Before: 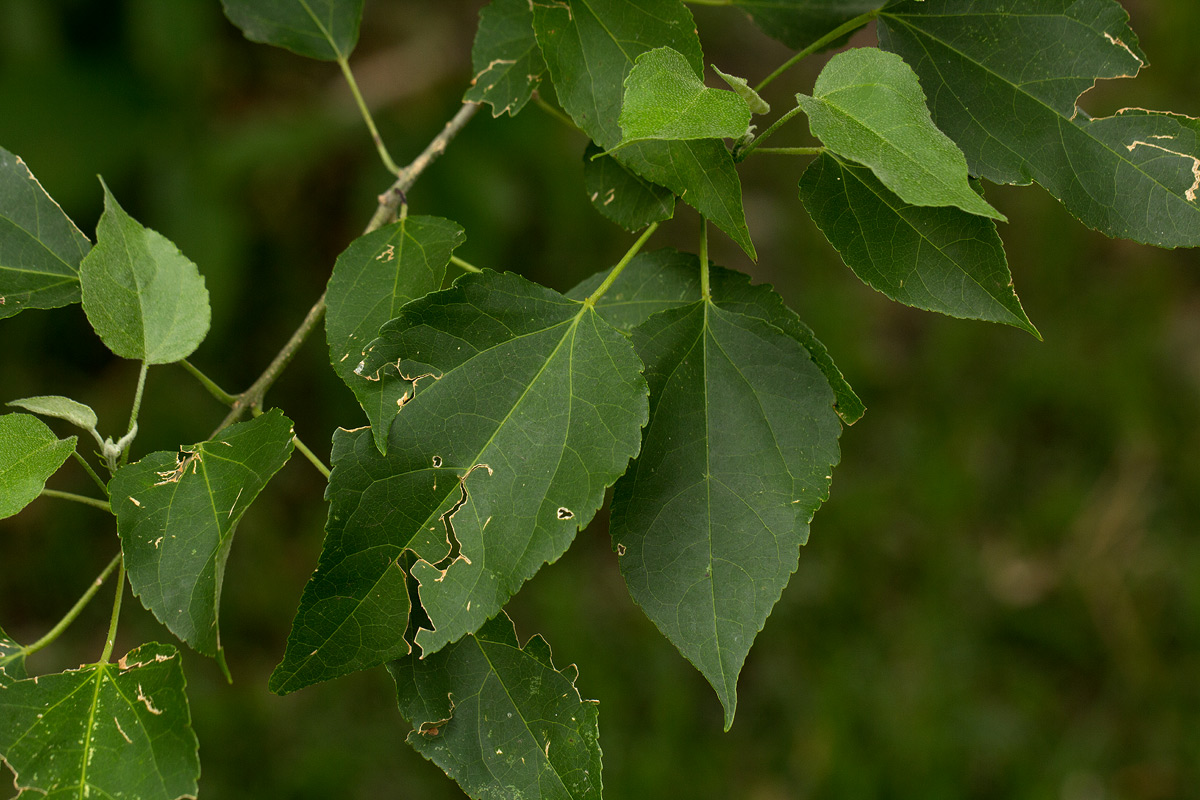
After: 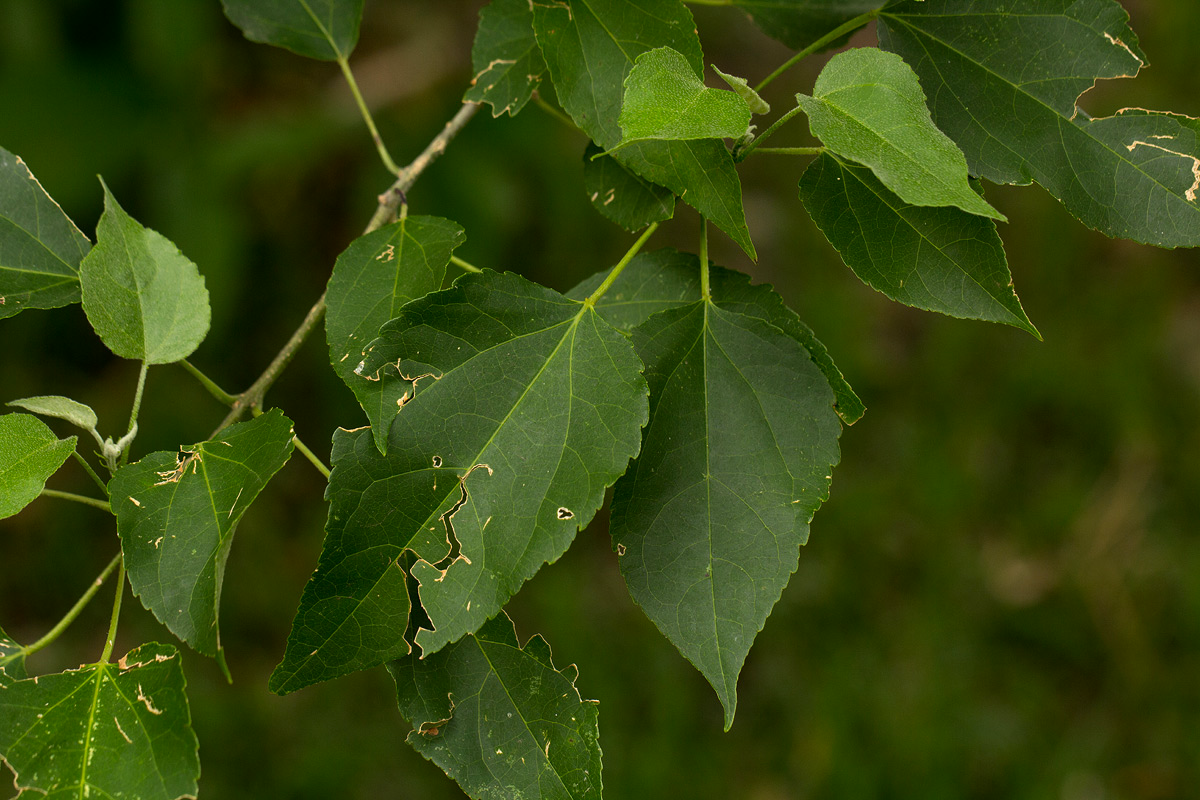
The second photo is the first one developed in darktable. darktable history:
color correction: highlights a* 0.953, highlights b* 2.75, saturation 1.06
